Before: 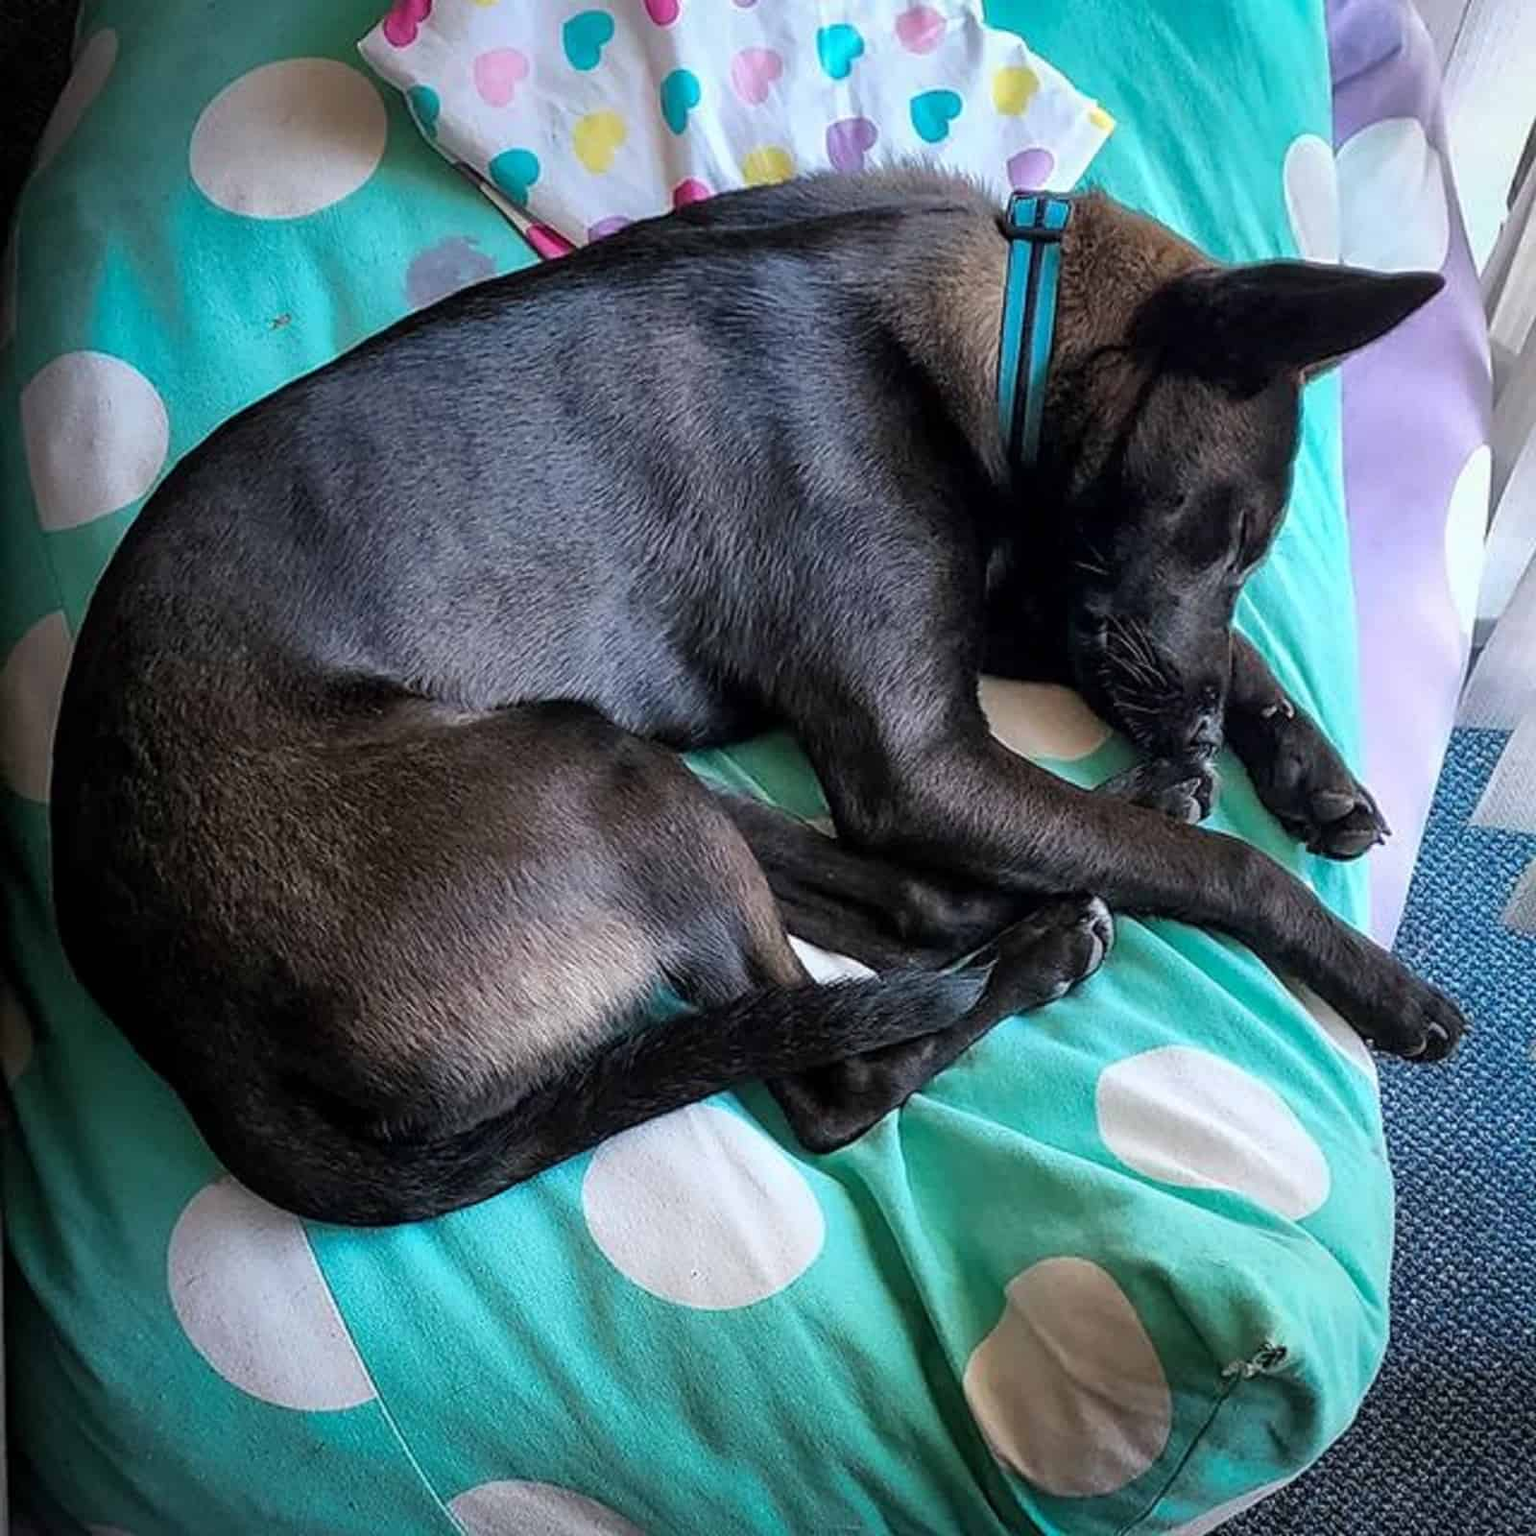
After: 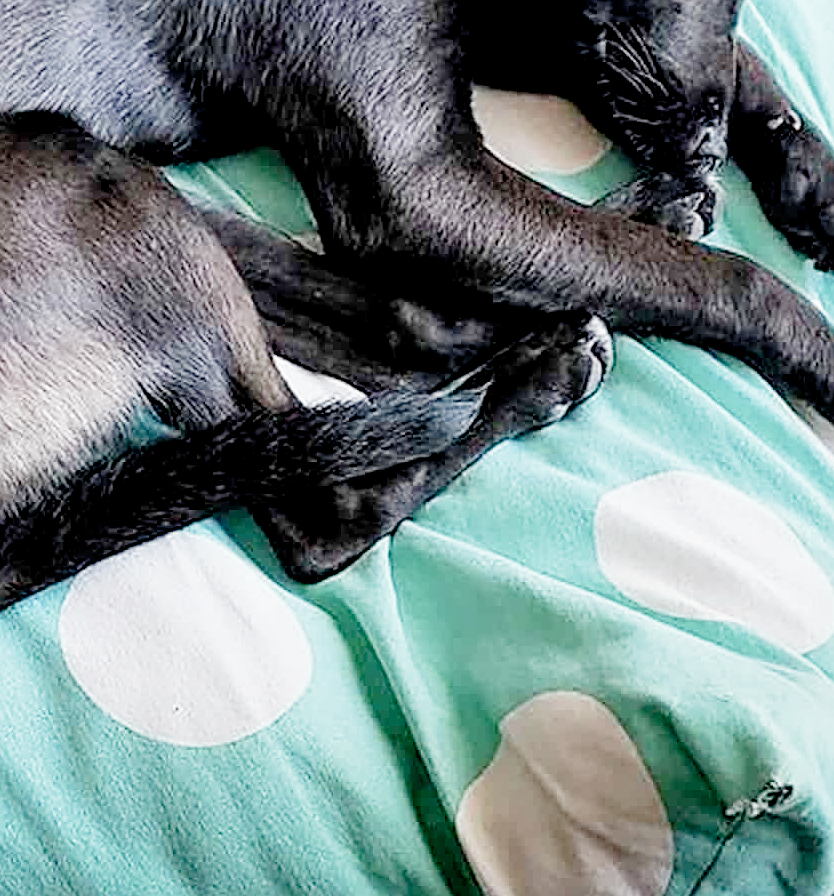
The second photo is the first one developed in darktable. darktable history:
crop: left 34.244%, top 38.685%, right 13.613%, bottom 5.298%
filmic rgb: black relative exposure -4.71 EV, white relative exposure 4.78 EV, hardness 2.35, latitude 35.69%, contrast 1.043, highlights saturation mix 1.41%, shadows ↔ highlights balance 1.25%, preserve chrominance no, color science v4 (2020), contrast in shadows soft
local contrast: highlights 106%, shadows 98%, detail 119%, midtone range 0.2
color correction: highlights b* -0.007, saturation 0.805
sharpen: on, module defaults
exposure: black level correction 0, exposure 1.199 EV, compensate highlight preservation false
